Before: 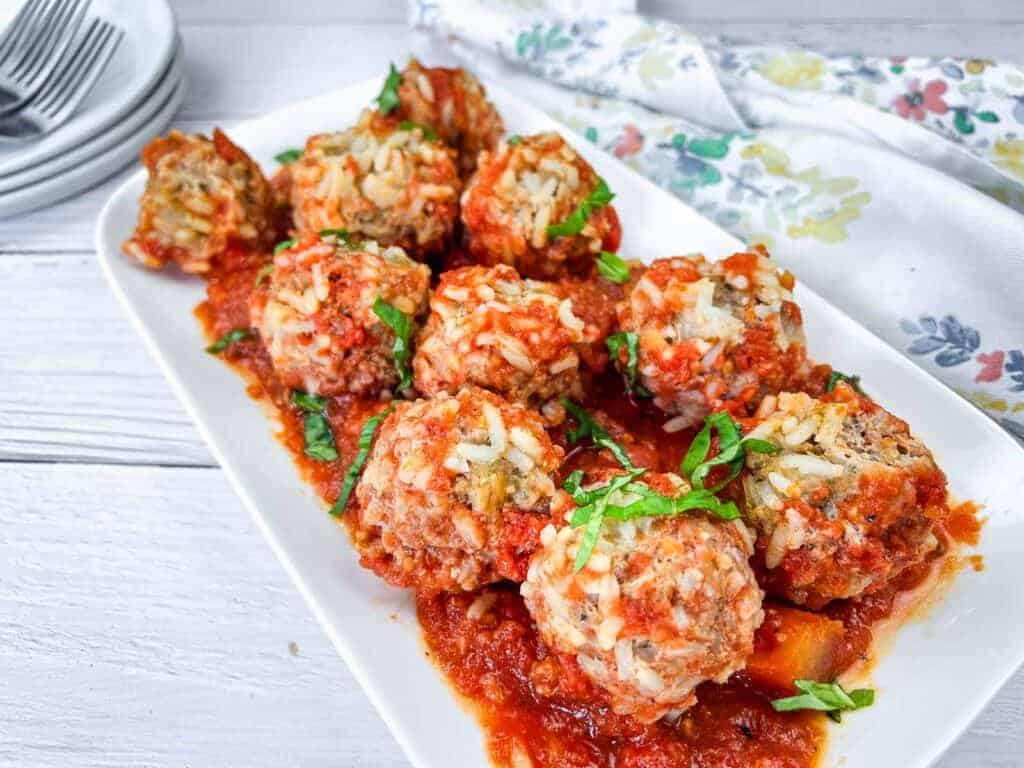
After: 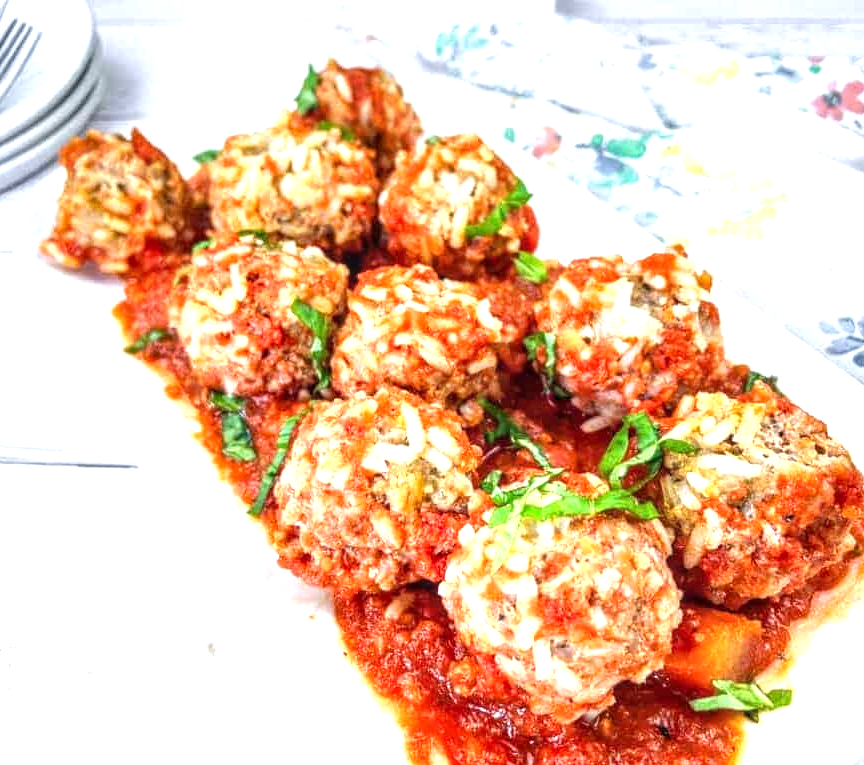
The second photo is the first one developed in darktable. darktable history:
crop: left 8.026%, right 7.374%
exposure: black level correction 0, exposure 0.9 EV, compensate highlight preservation false
local contrast: on, module defaults
